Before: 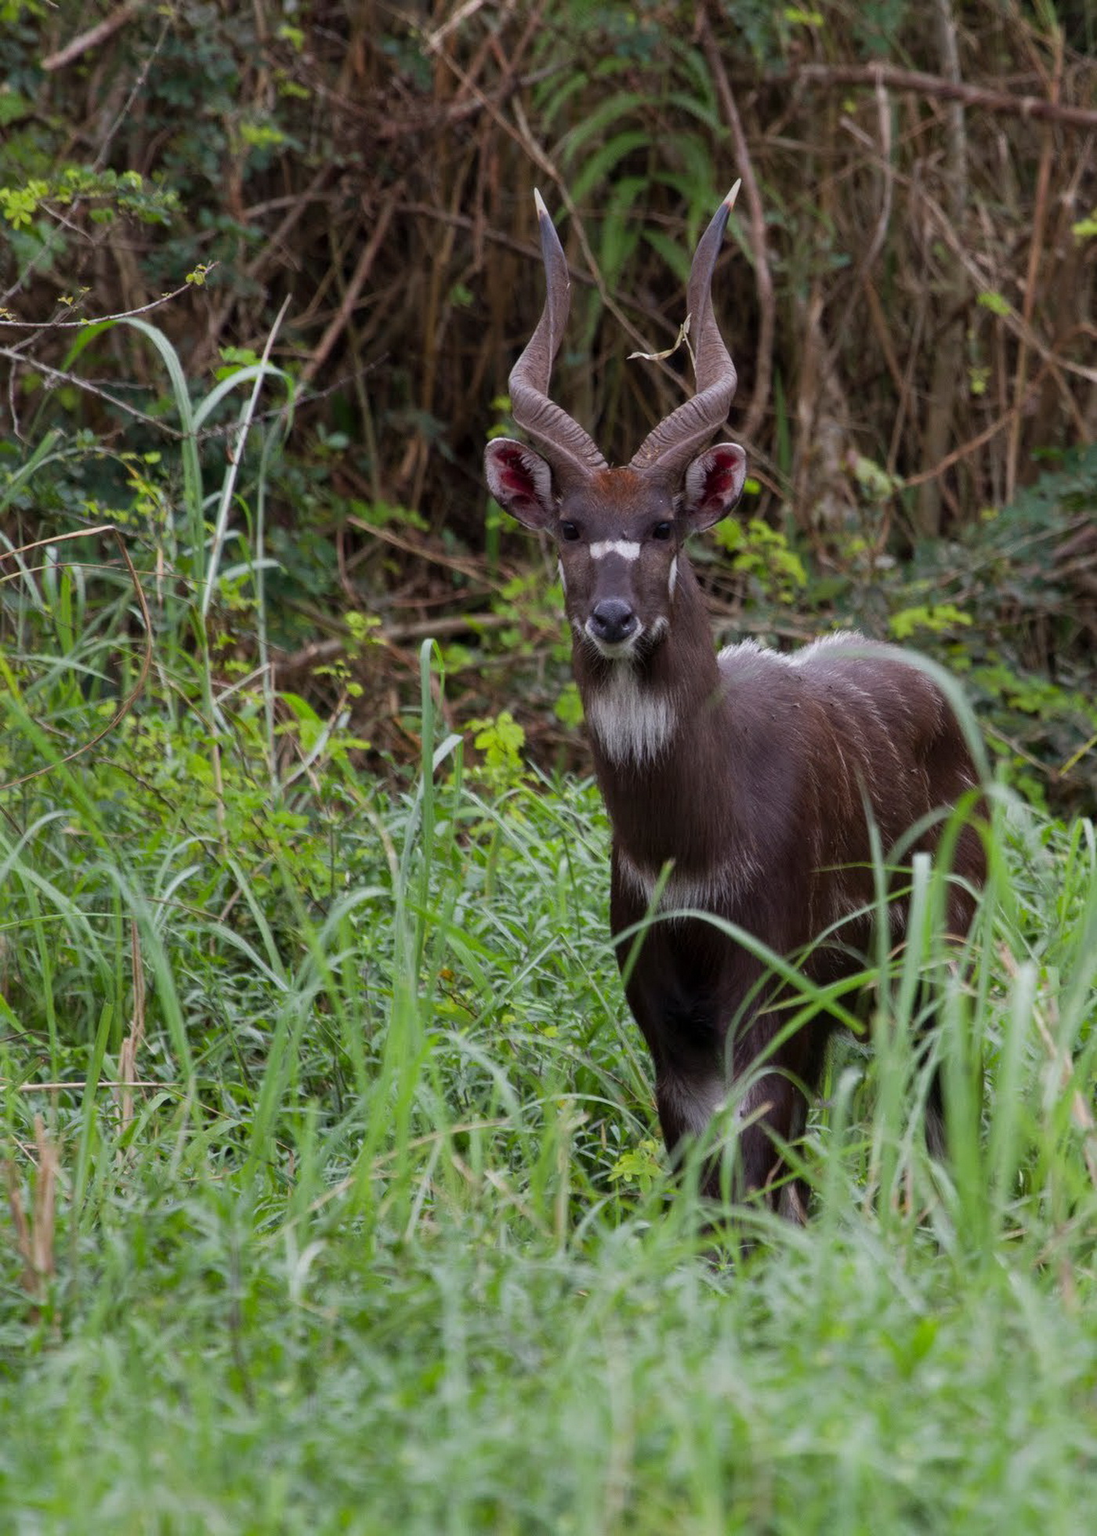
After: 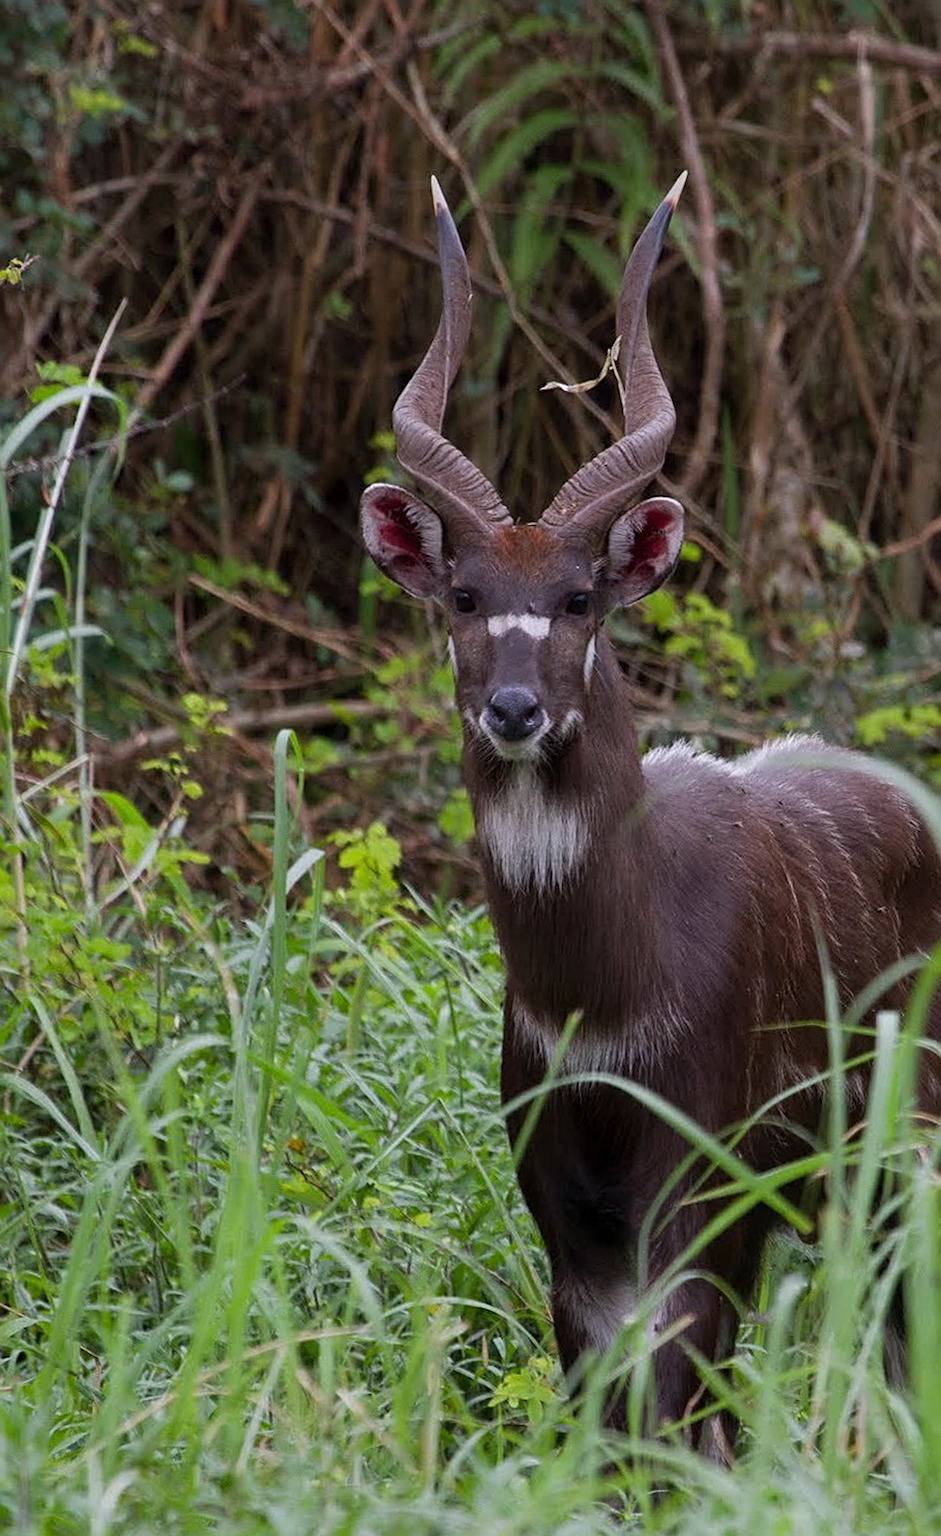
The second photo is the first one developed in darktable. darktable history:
sharpen: on, module defaults
white balance: red 1.009, blue 1.027
rotate and perspective: rotation 1.57°, crop left 0.018, crop right 0.982, crop top 0.039, crop bottom 0.961
crop: left 18.479%, right 12.2%, bottom 13.971%
